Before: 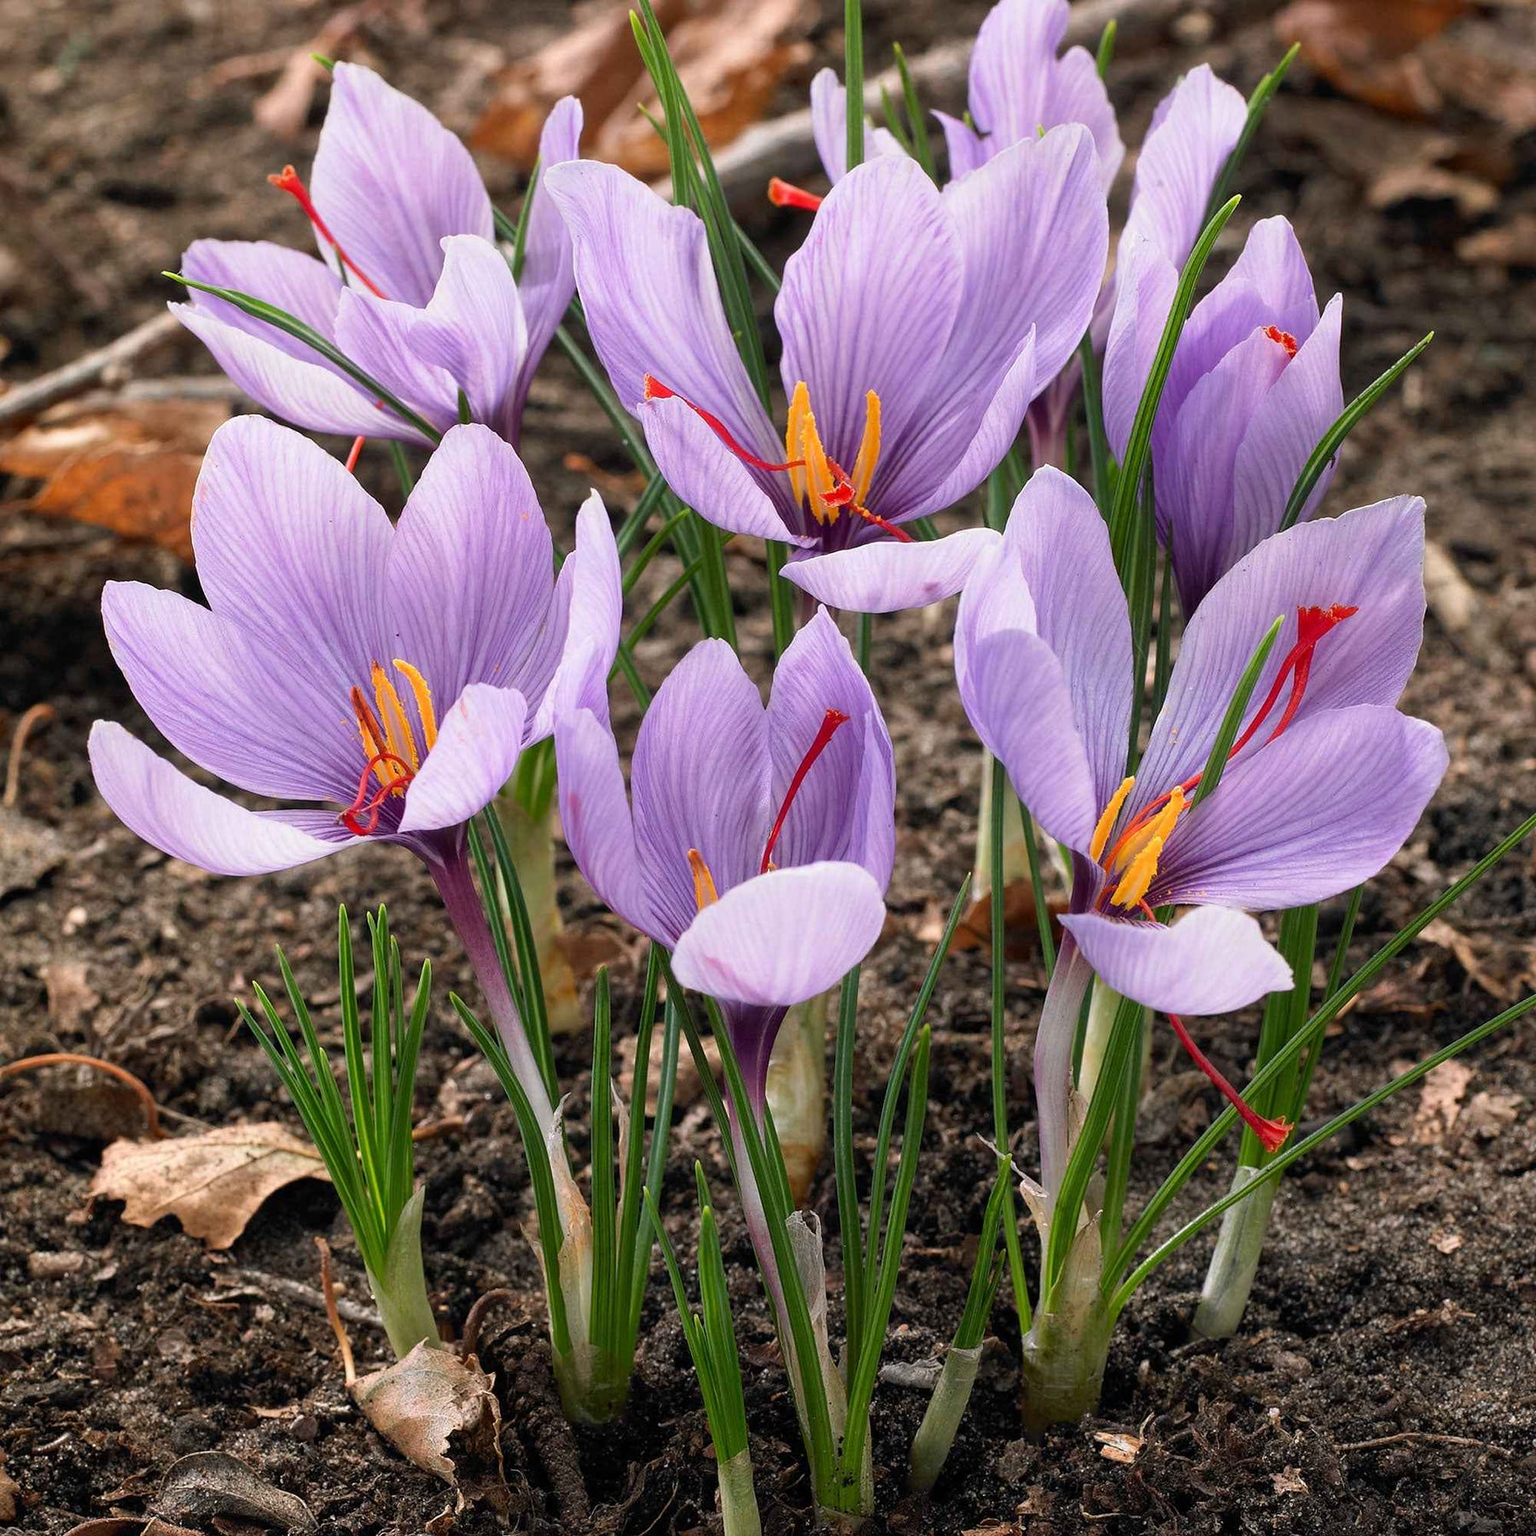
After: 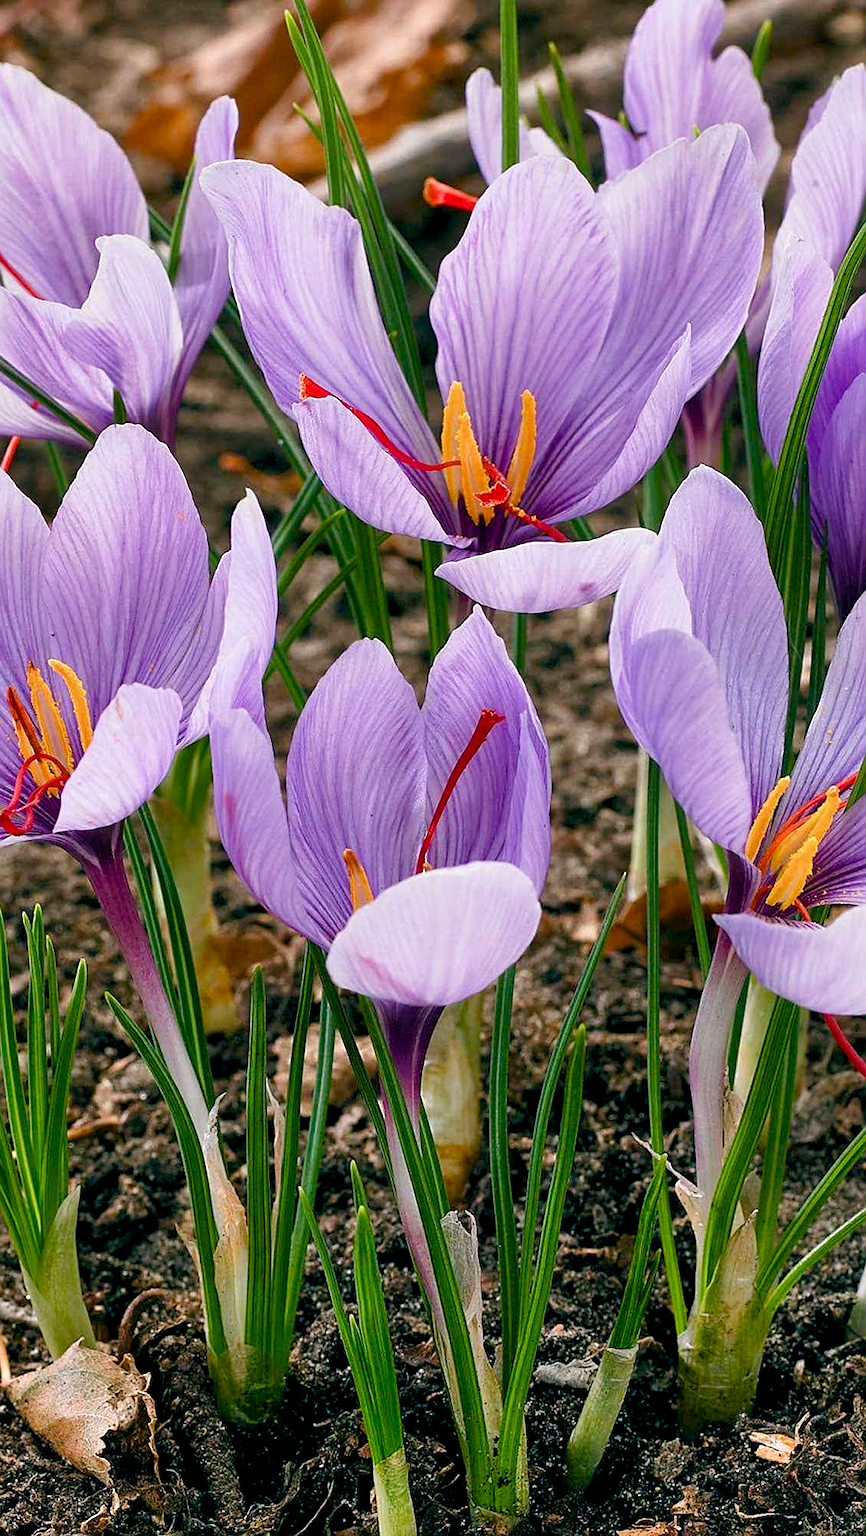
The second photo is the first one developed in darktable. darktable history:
crop and rotate: left 22.477%, right 21.074%
color balance rgb: global offset › luminance -0.325%, global offset › chroma 0.108%, global offset › hue 167.47°, perceptual saturation grading › global saturation 13.802%, perceptual saturation grading › highlights -30.9%, perceptual saturation grading › shadows 51.07%, global vibrance 20%
sharpen: on, module defaults
shadows and highlights: low approximation 0.01, soften with gaussian
